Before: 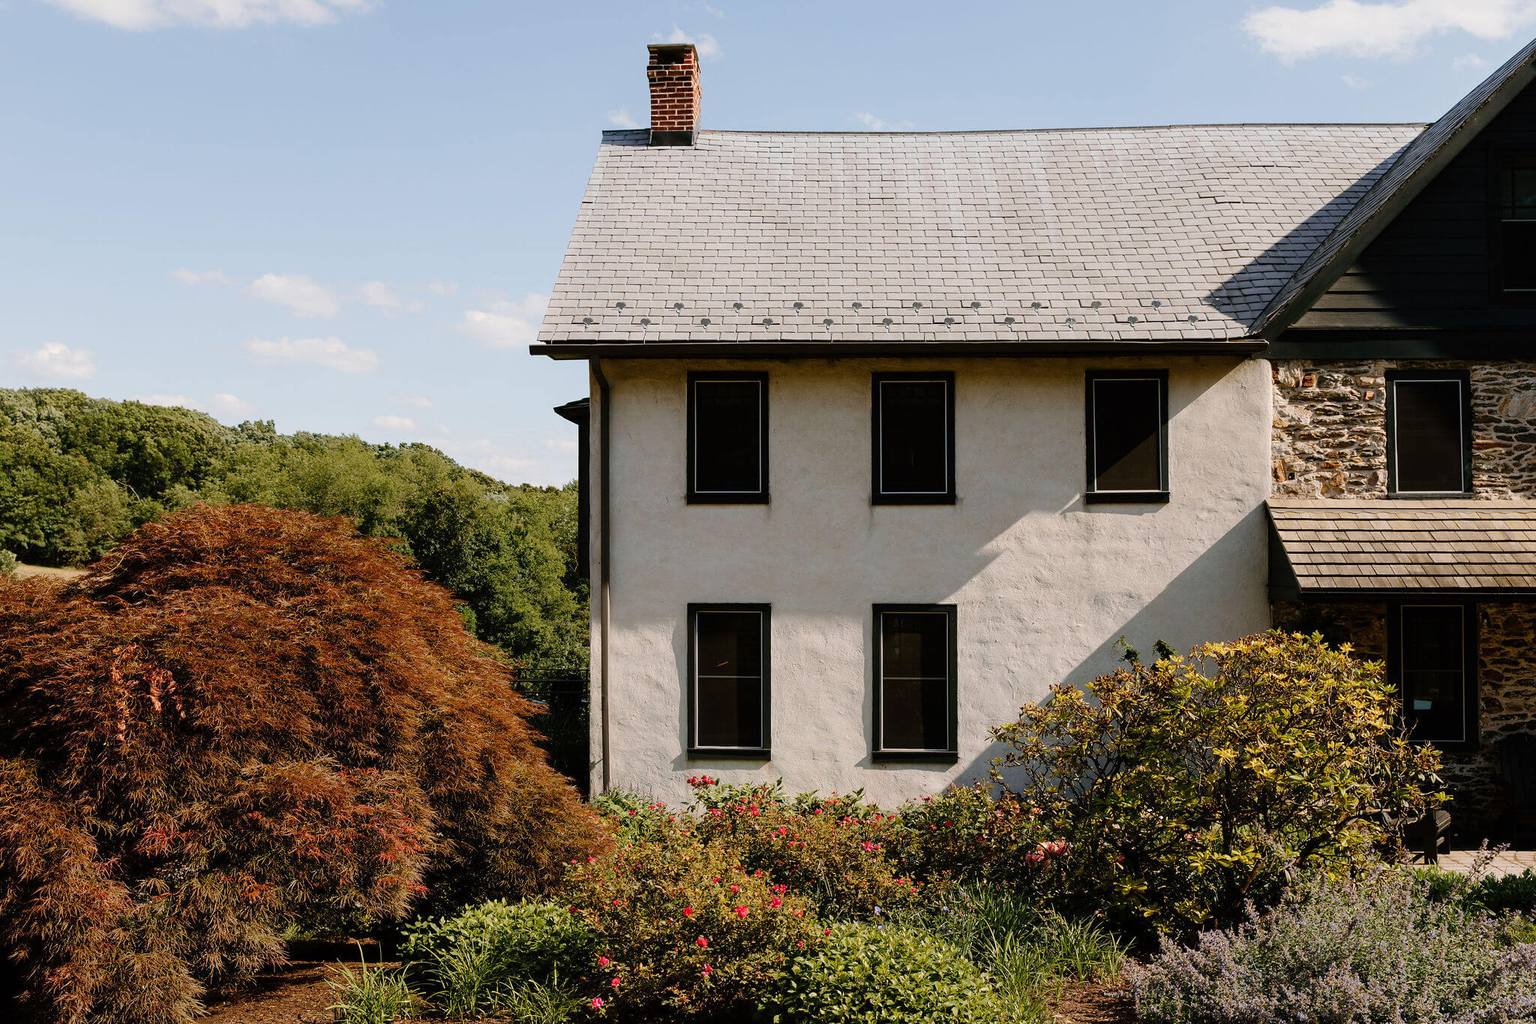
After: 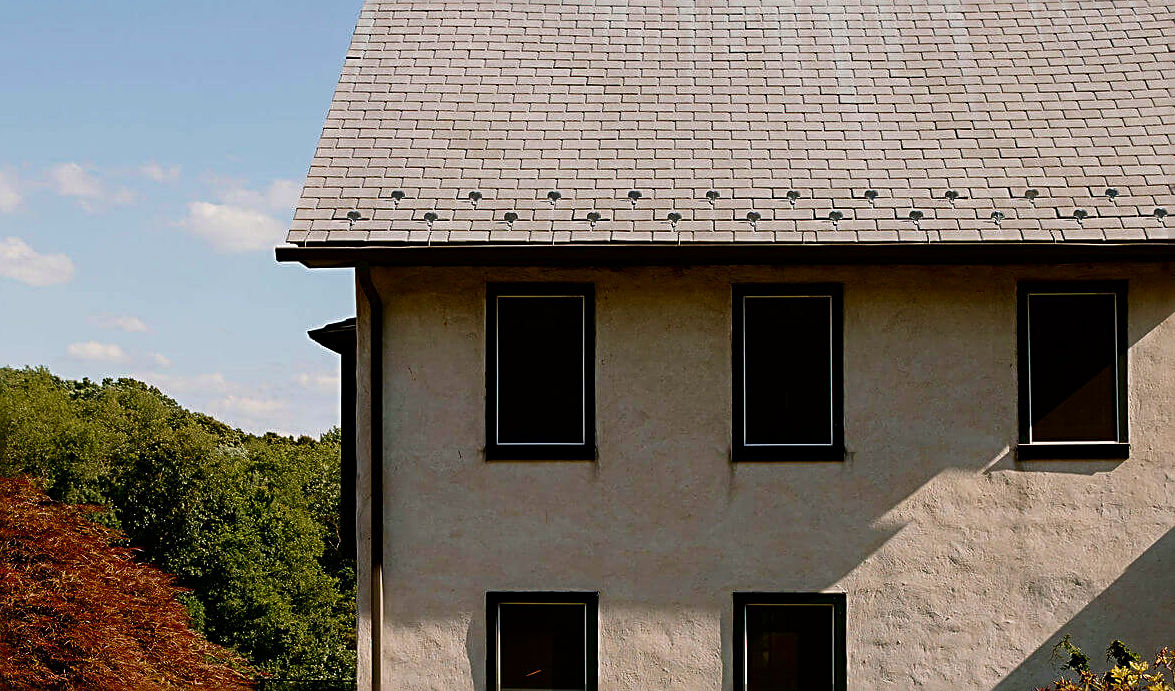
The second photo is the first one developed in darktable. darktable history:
base curve: curves: ch0 [(0, 0) (0.688, 0.865) (1, 1)], preserve colors none
contrast brightness saturation: brightness -0.195, saturation 0.079
exposure: exposure -0.452 EV, compensate highlight preservation false
crop: left 21.029%, top 15.561%, right 21.592%, bottom 33.755%
sharpen: radius 2.537, amount 0.63
velvia: strength 29.04%
haze removal: compatibility mode true, adaptive false
